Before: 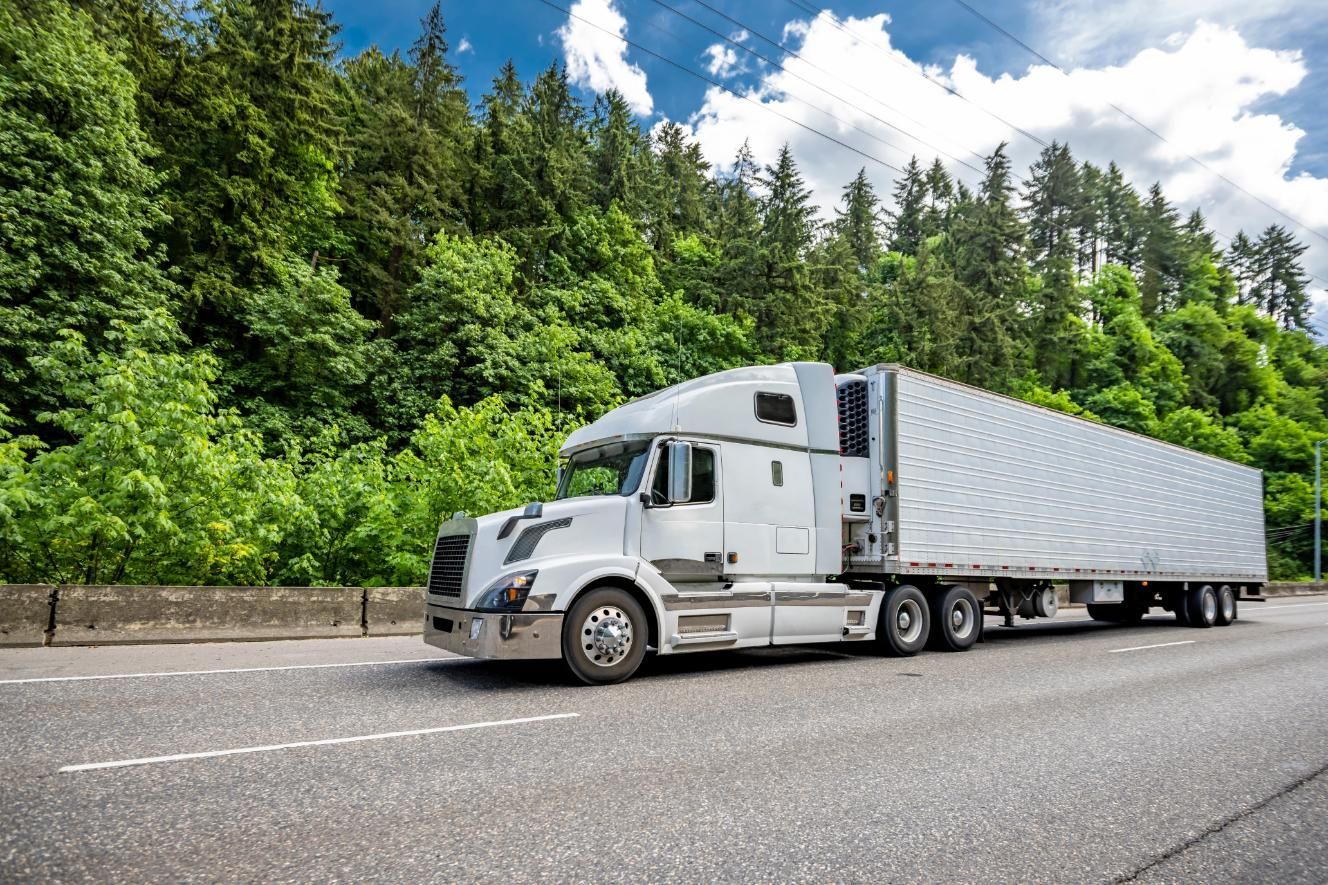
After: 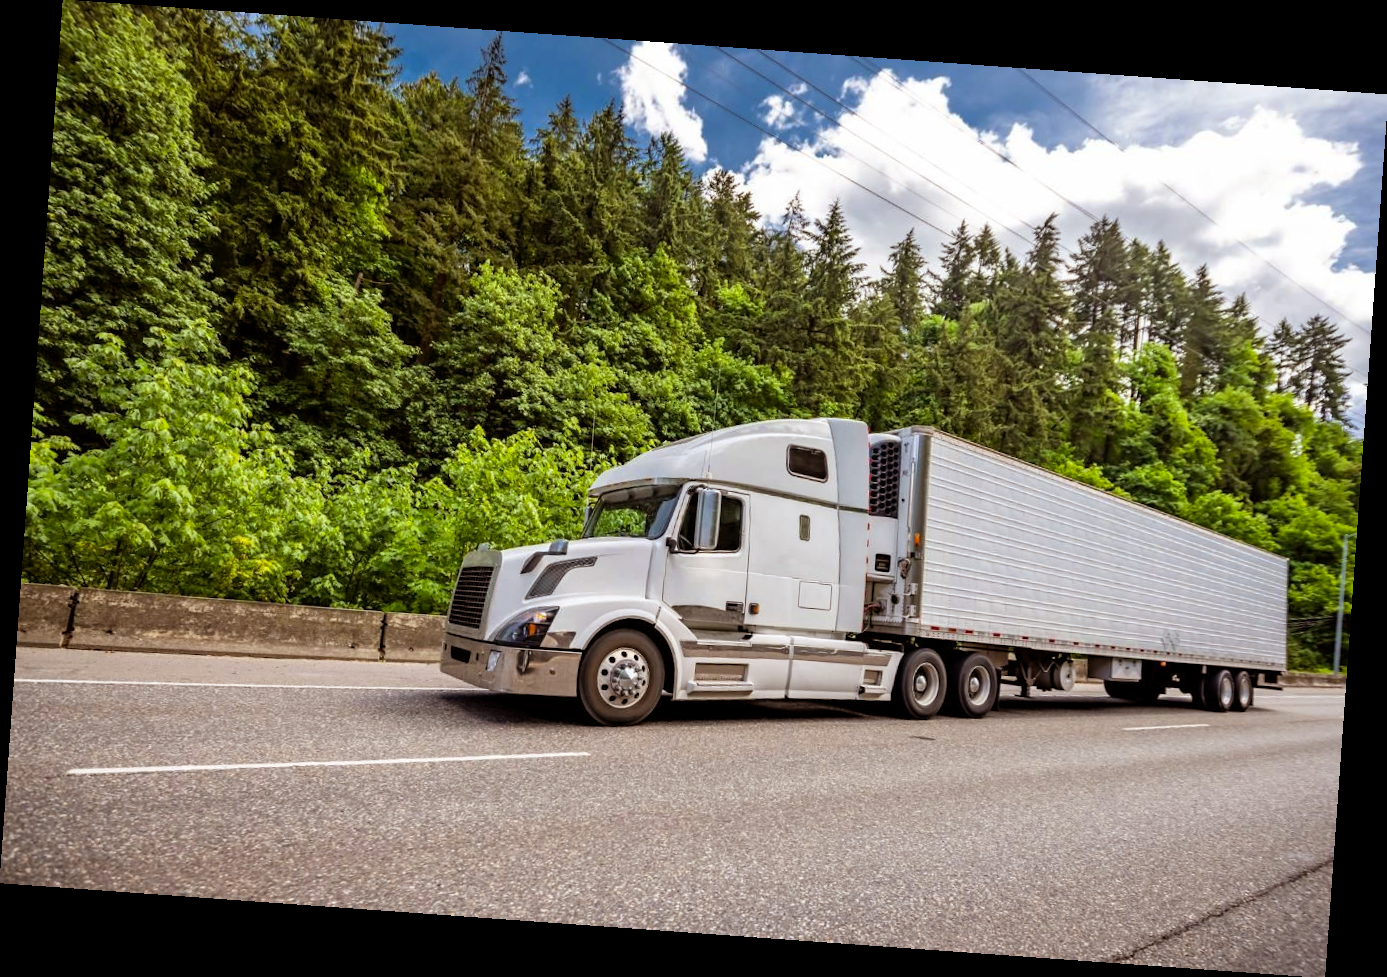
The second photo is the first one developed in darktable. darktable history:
rotate and perspective: rotation 4.1°, automatic cropping off
rgb levels: mode RGB, independent channels, levels [[0, 0.5, 1], [0, 0.521, 1], [0, 0.536, 1]]
